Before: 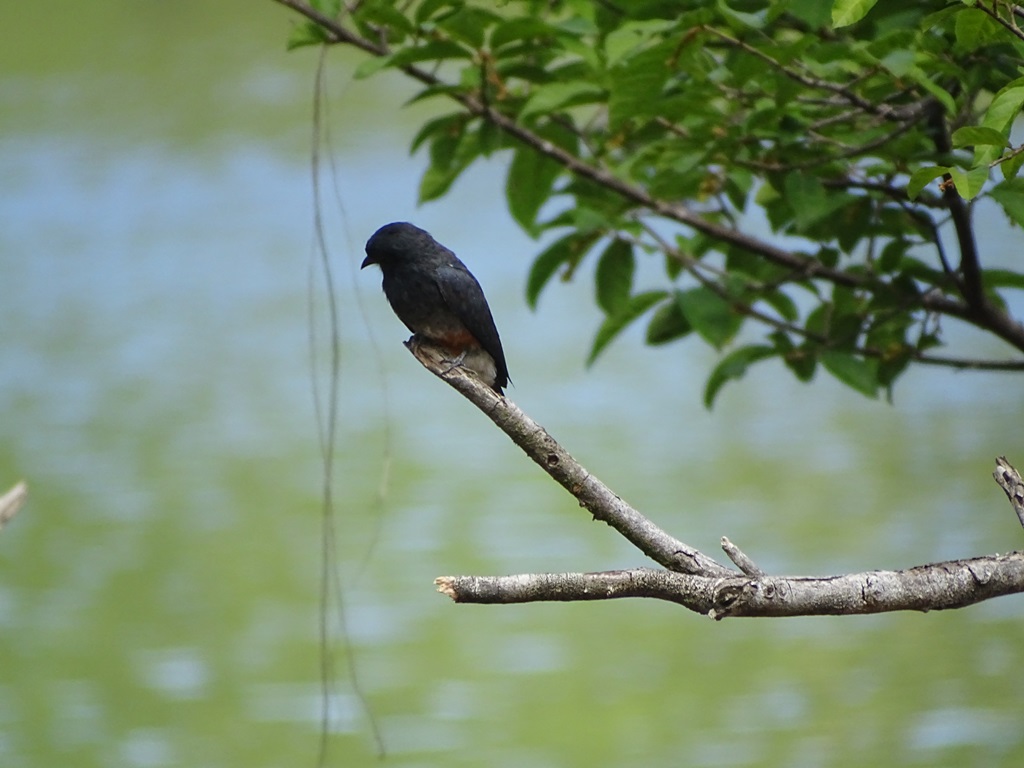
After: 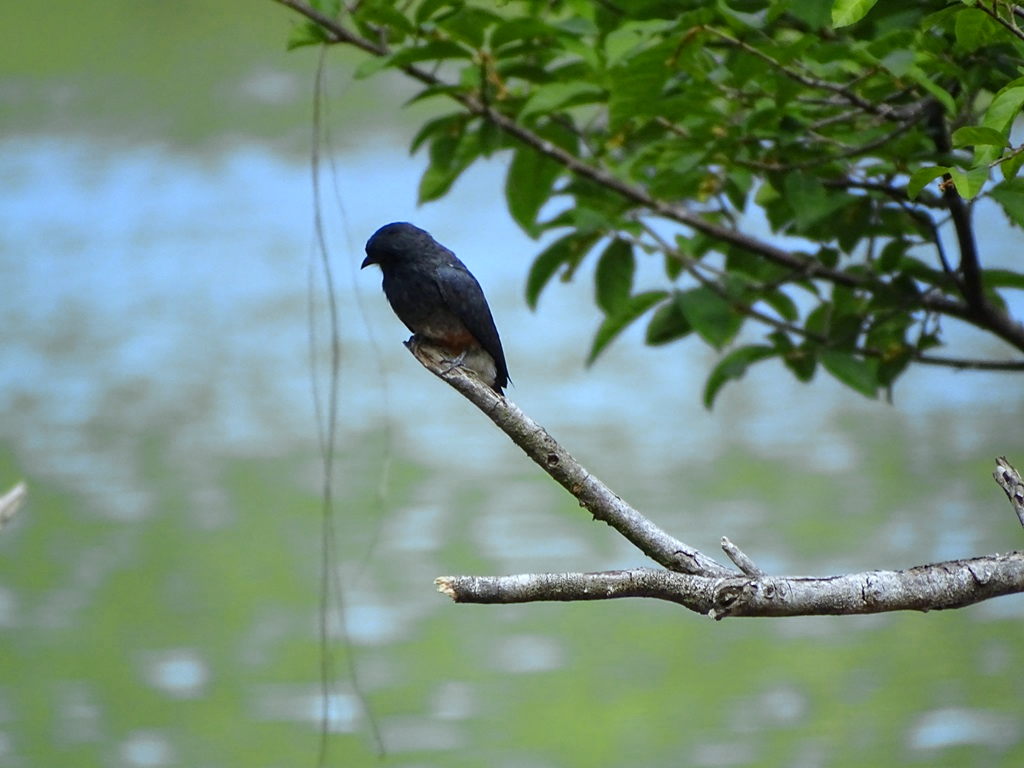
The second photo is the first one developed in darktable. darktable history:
color zones: curves: ch0 [(0, 0.485) (0.178, 0.476) (0.261, 0.623) (0.411, 0.403) (0.708, 0.603) (0.934, 0.412)]; ch1 [(0.003, 0.485) (0.149, 0.496) (0.229, 0.584) (0.326, 0.551) (0.484, 0.262) (0.757, 0.643)]
color correction: highlights a* -4.73, highlights b* 5.06, saturation 0.97
white balance: red 0.967, blue 1.119, emerald 0.756
exposure: black level correction 0.002, compensate highlight preservation false
